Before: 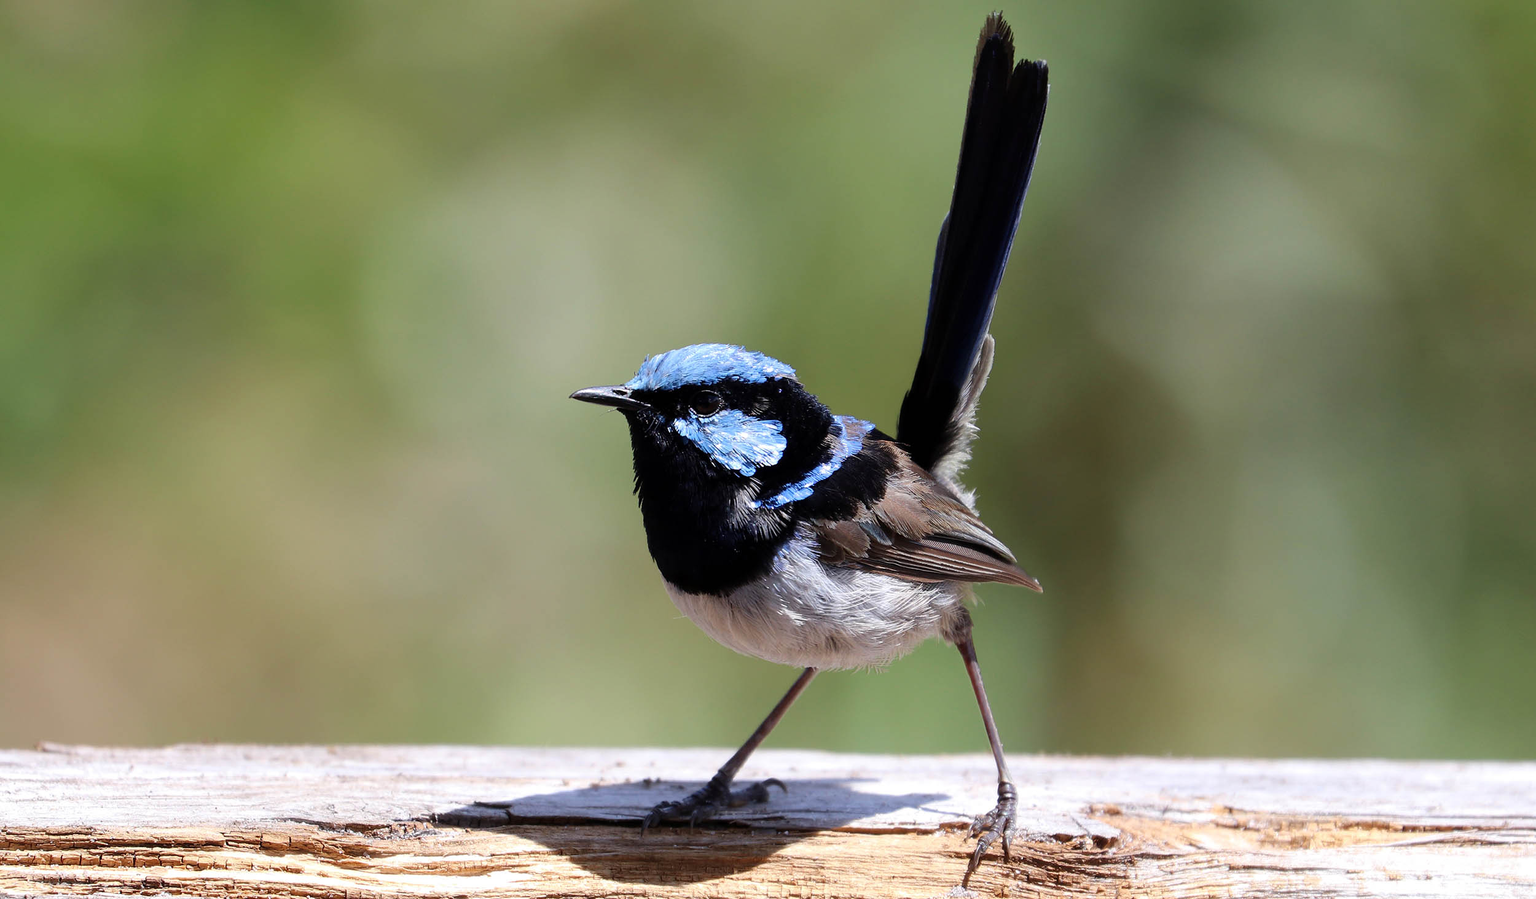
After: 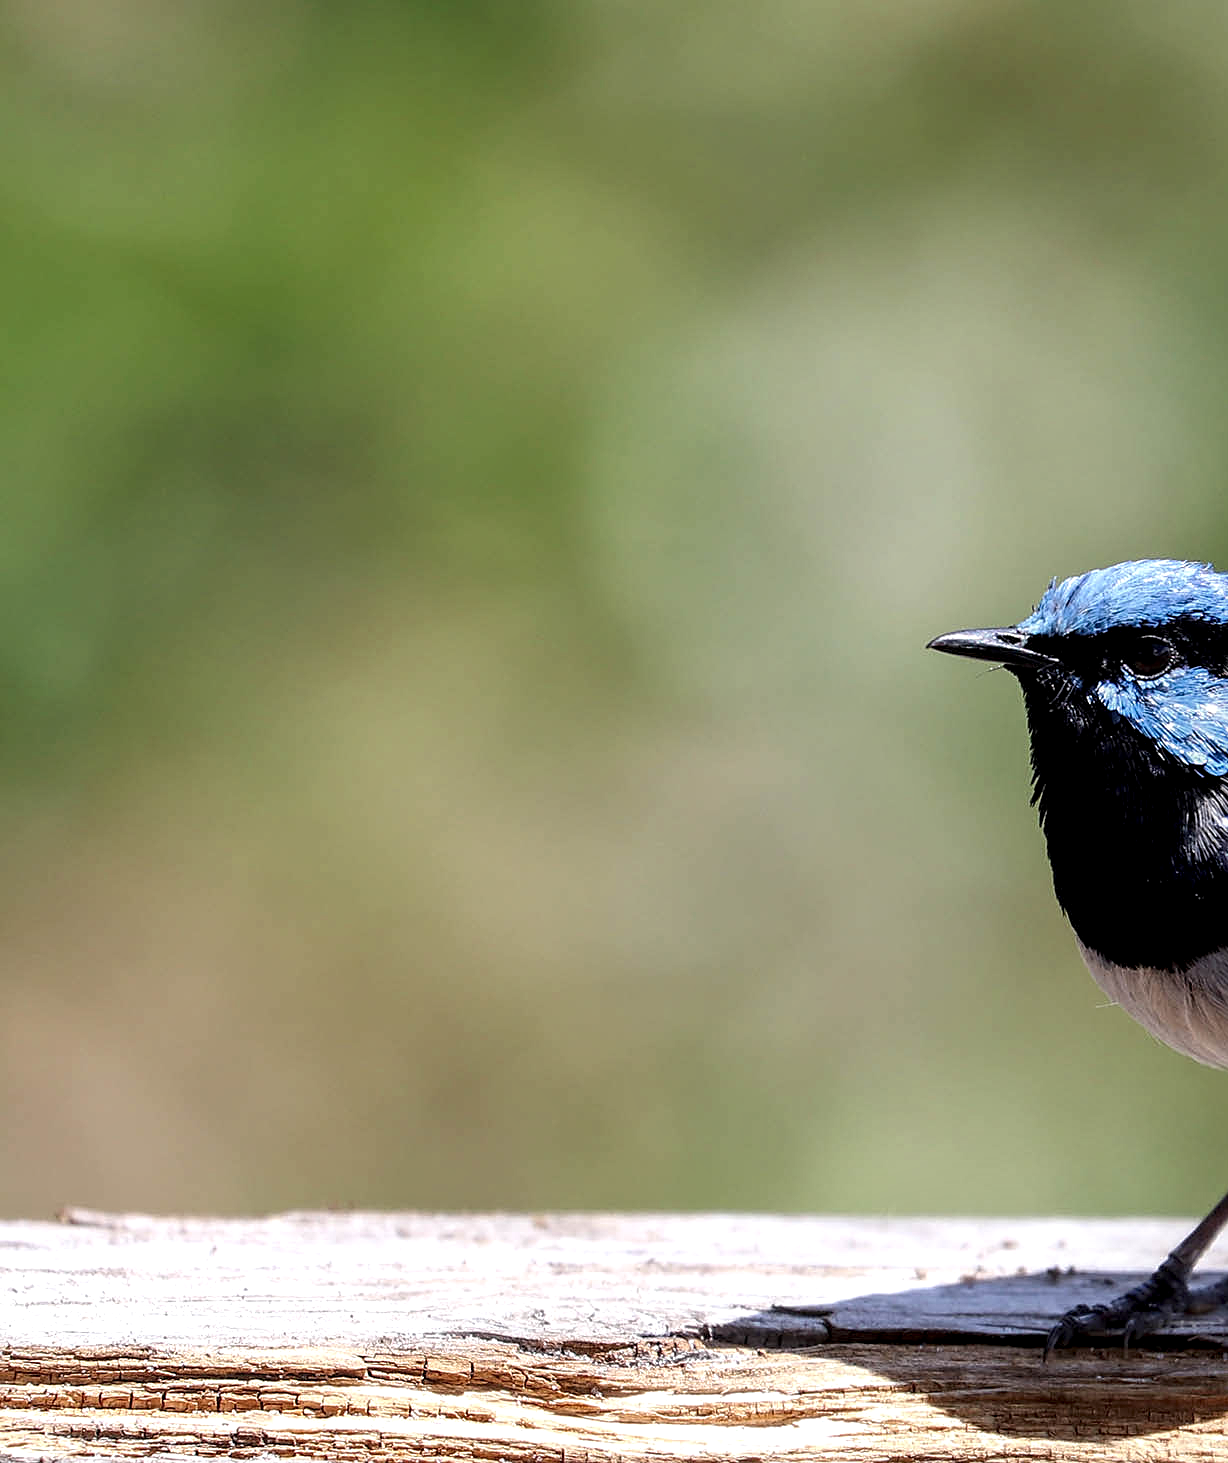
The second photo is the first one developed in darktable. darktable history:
local contrast: detail 150%
crop and rotate: left 0%, top 0%, right 50.845%
sharpen: on, module defaults
